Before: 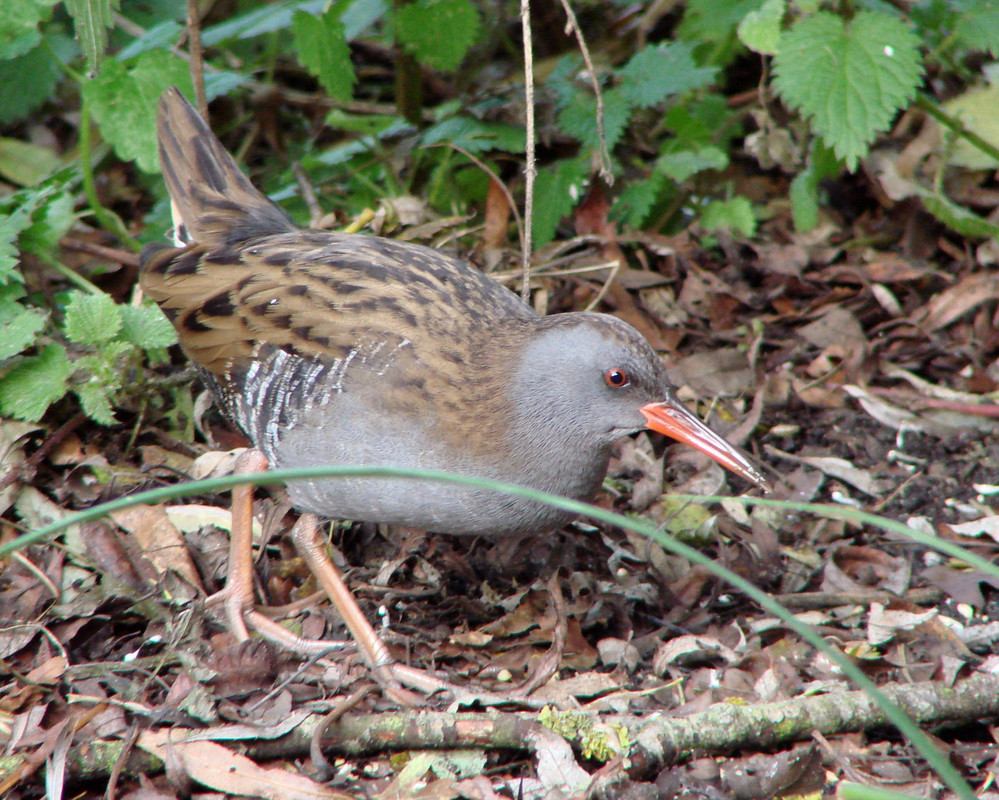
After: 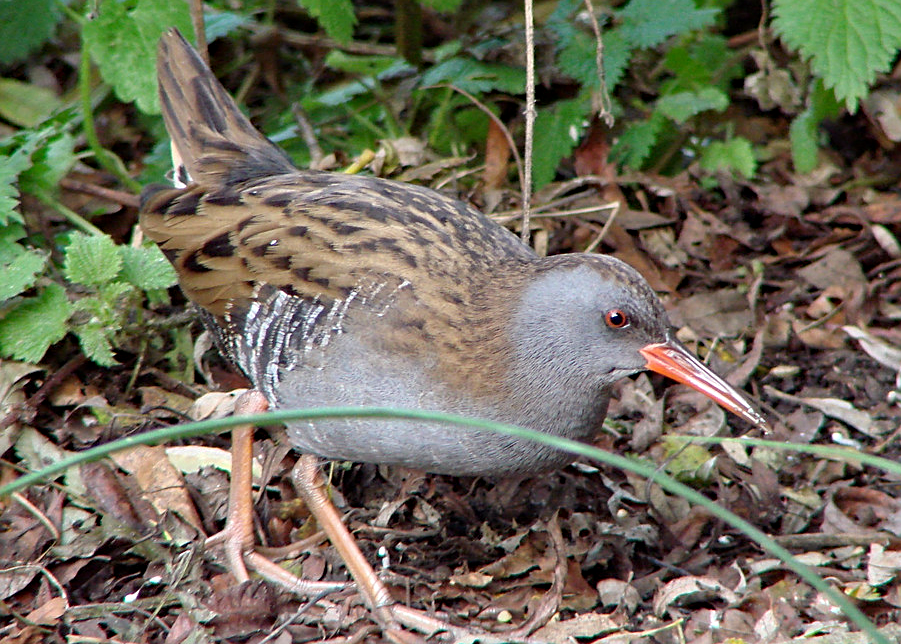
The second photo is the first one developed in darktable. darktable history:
haze removal: compatibility mode true, adaptive false
crop: top 7.49%, right 9.717%, bottom 11.943%
sharpen: on, module defaults
